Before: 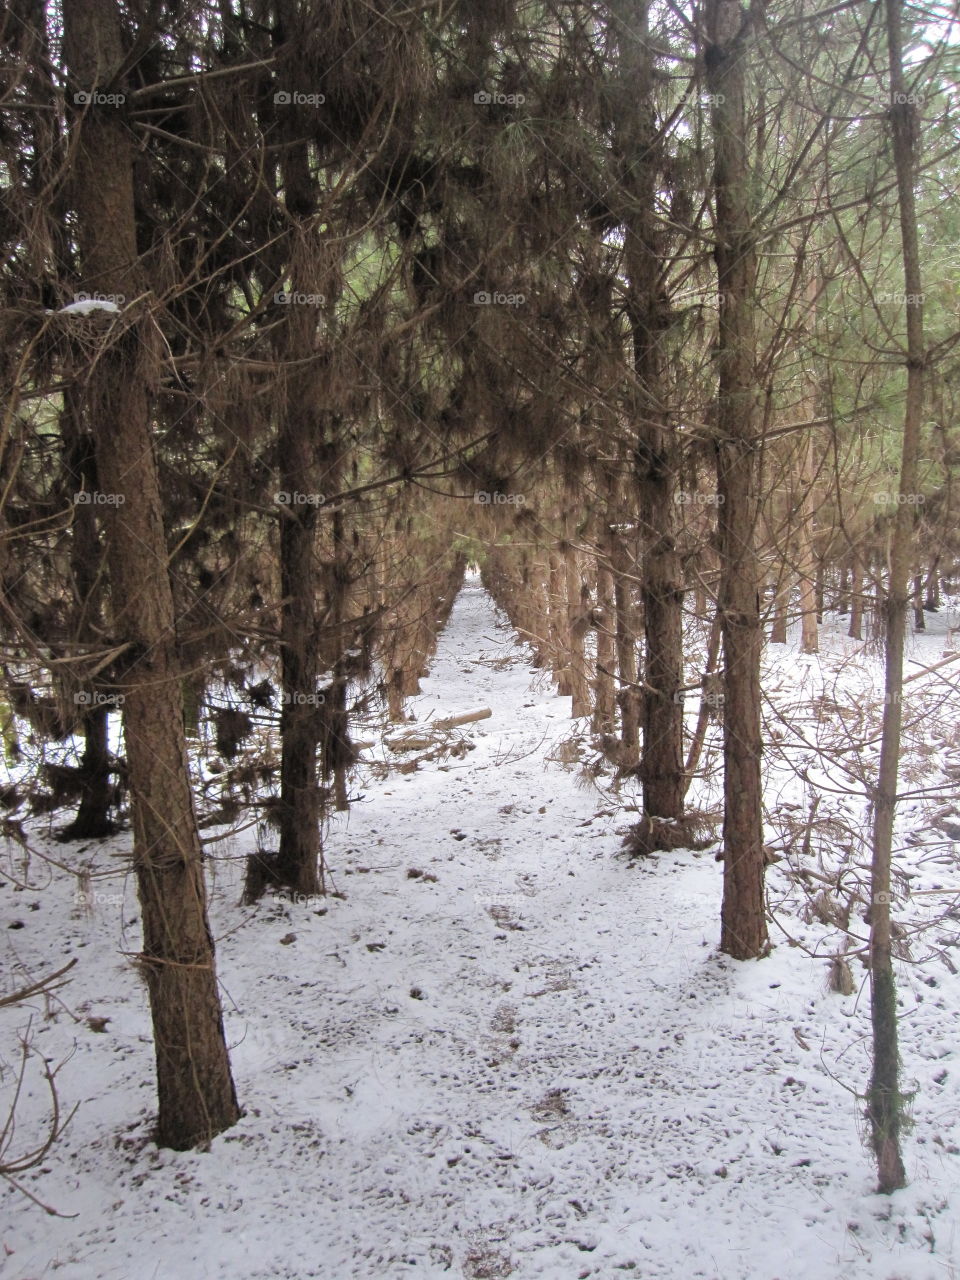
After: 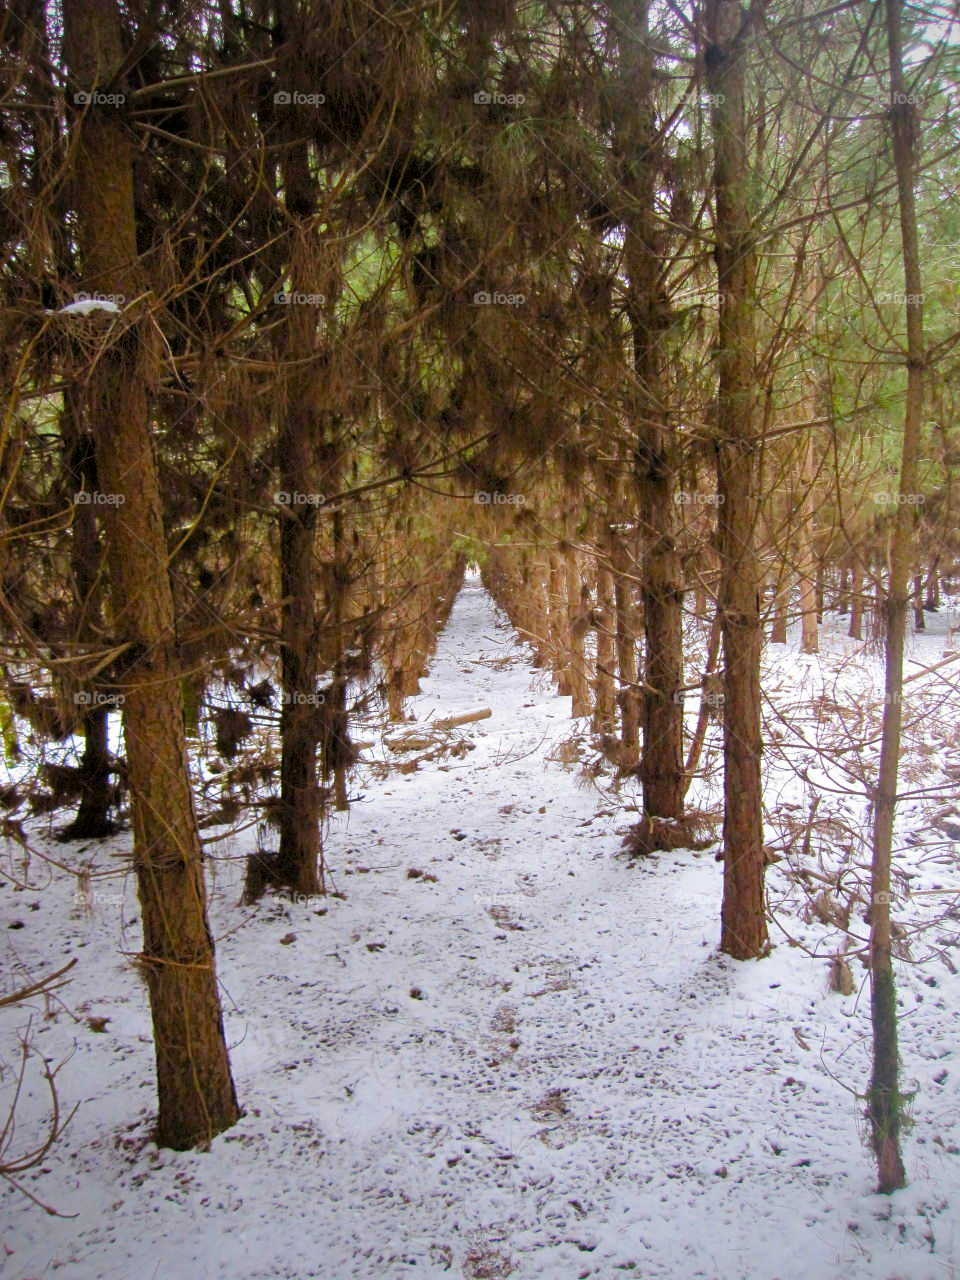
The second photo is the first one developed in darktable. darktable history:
vignetting: fall-off radius 60.99%, saturation 0.051
color balance rgb: global offset › luminance -0.352%, perceptual saturation grading › global saturation 20%, perceptual saturation grading › highlights -25.618%, perceptual saturation grading › shadows 49.703%, global vibrance 50.636%
